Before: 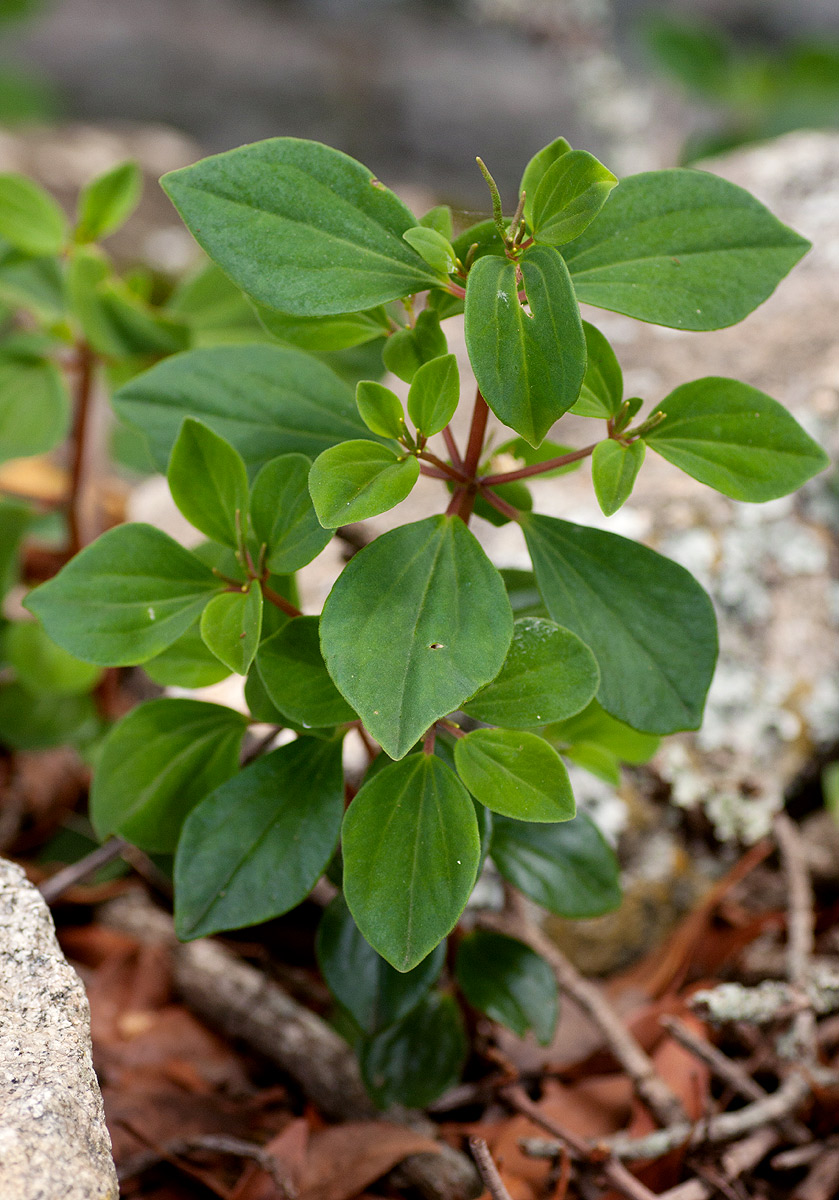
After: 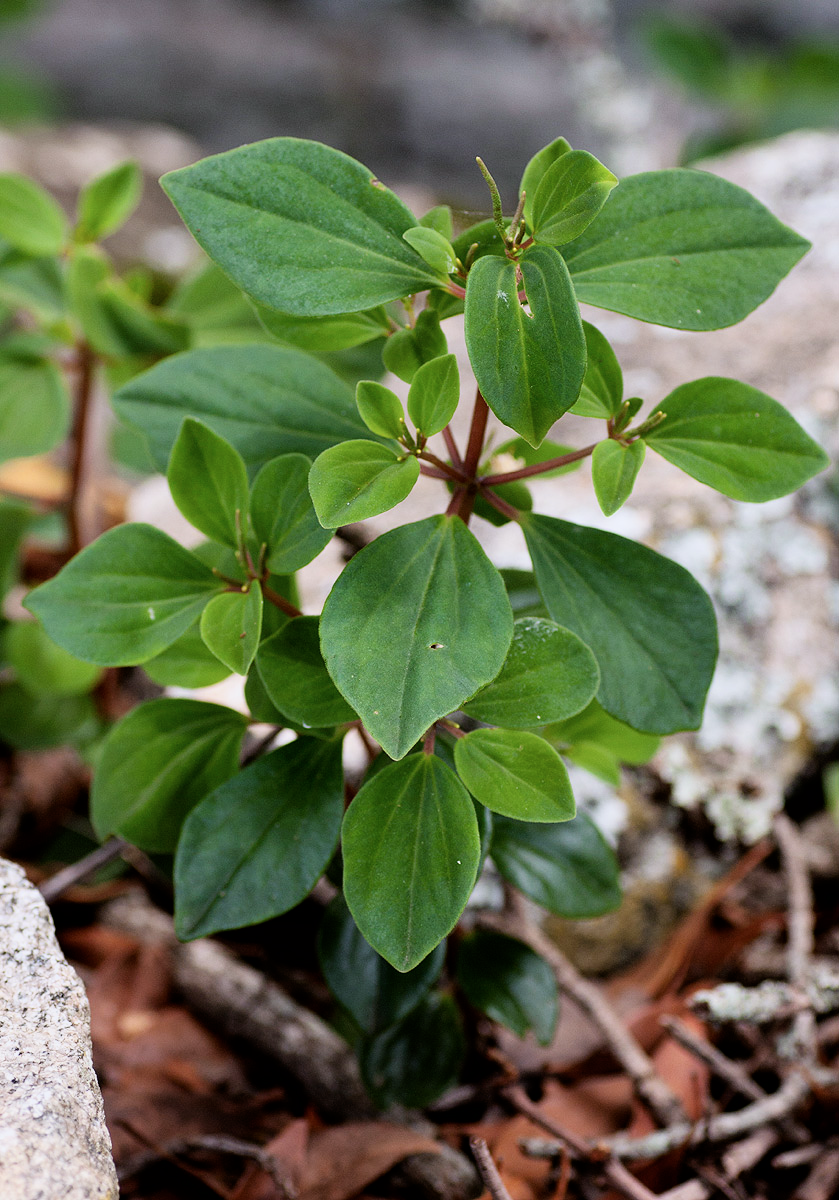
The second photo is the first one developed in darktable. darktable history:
filmic rgb: black relative exposure -8.07 EV, white relative exposure 3 EV, hardness 5.35, contrast 1.25
color calibration: illuminant as shot in camera, x 0.358, y 0.373, temperature 4628.91 K
